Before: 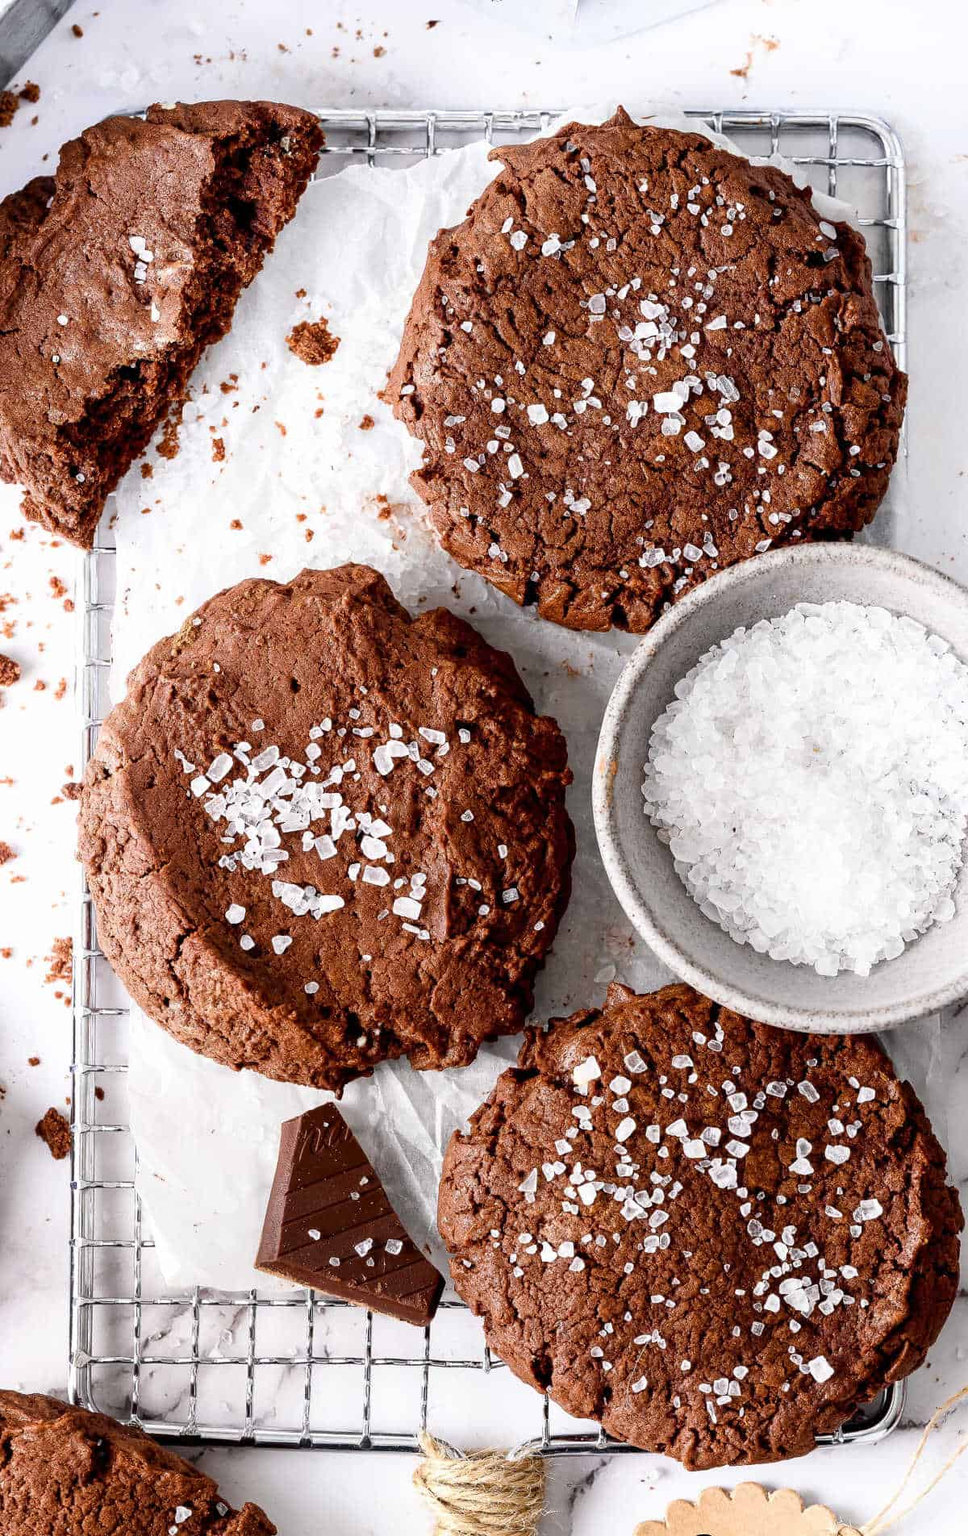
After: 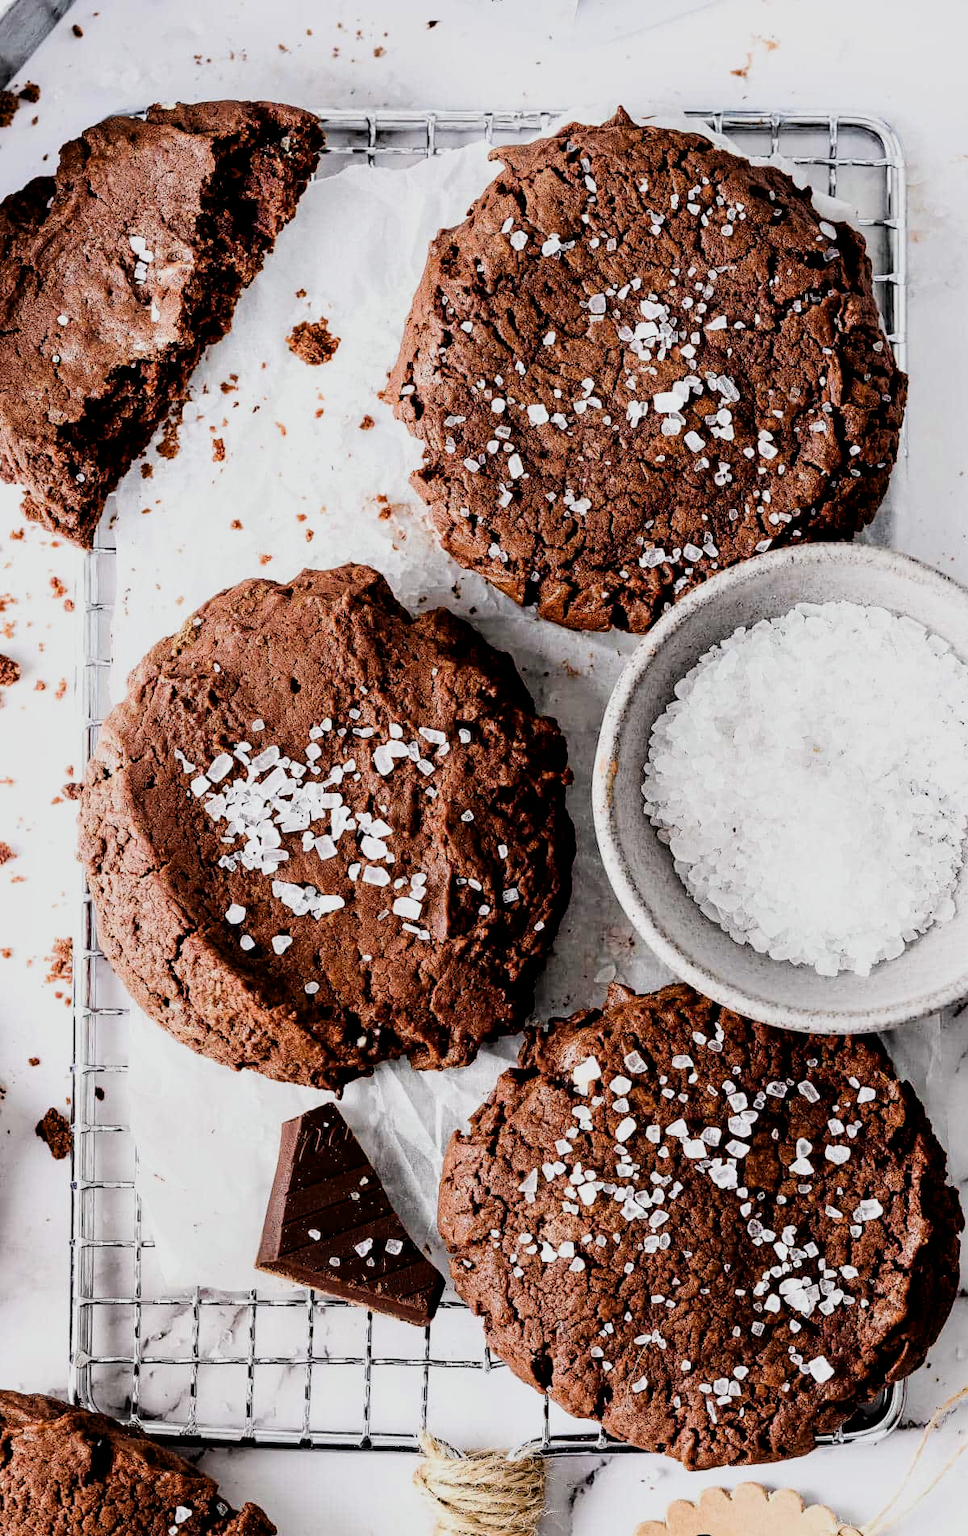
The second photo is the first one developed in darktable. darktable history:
filmic rgb: black relative exposure -5 EV, hardness 2.88, contrast 1.2, highlights saturation mix -30%
contrast equalizer: octaves 7, y [[0.6 ×6], [0.55 ×6], [0 ×6], [0 ×6], [0 ×6]], mix 0.3
